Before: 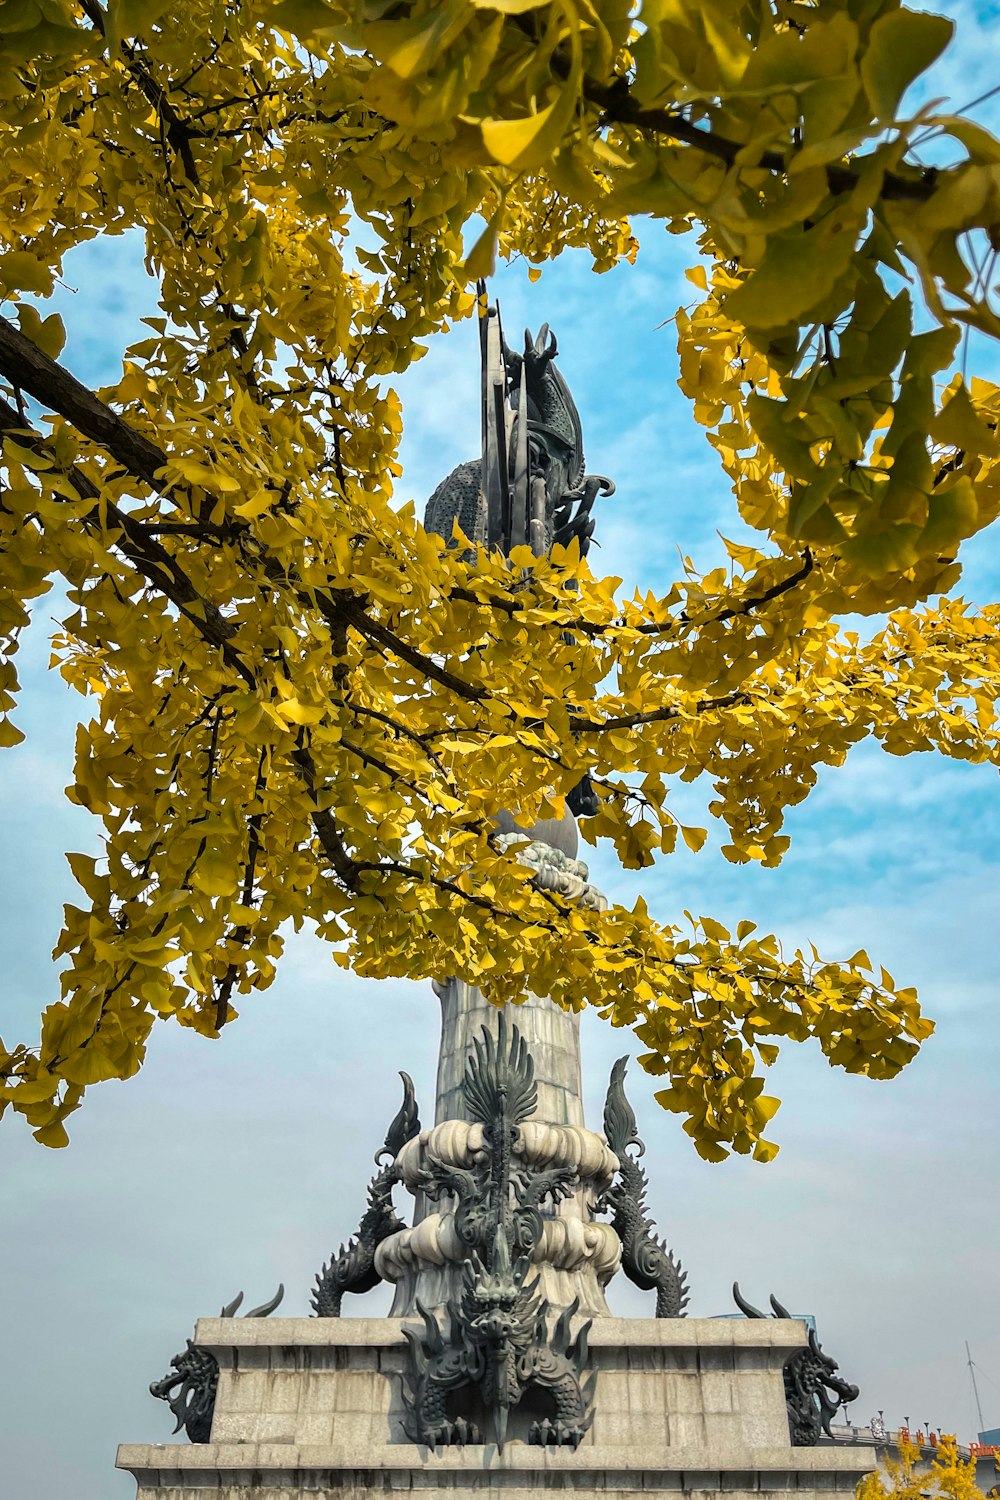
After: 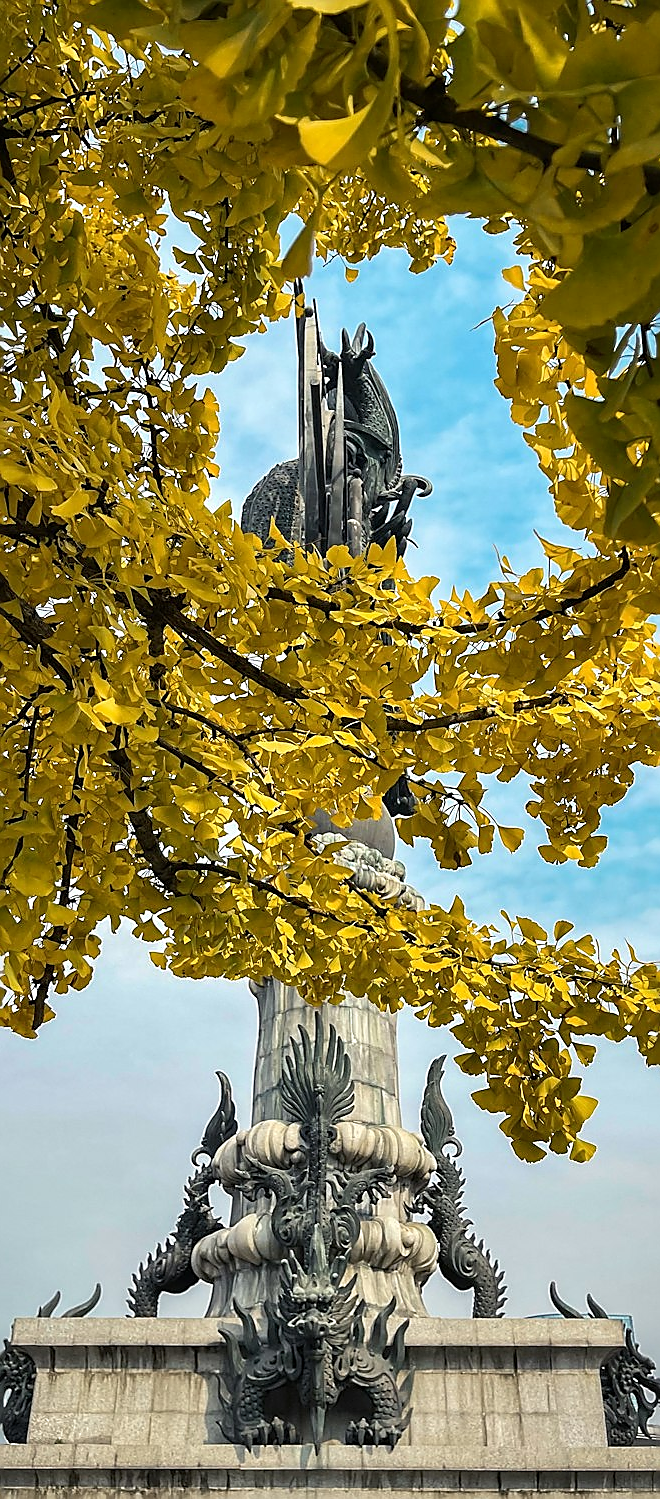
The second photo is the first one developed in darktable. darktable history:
sharpen: radius 1.363, amount 1.261, threshold 0.61
crop and rotate: left 18.343%, right 15.596%
